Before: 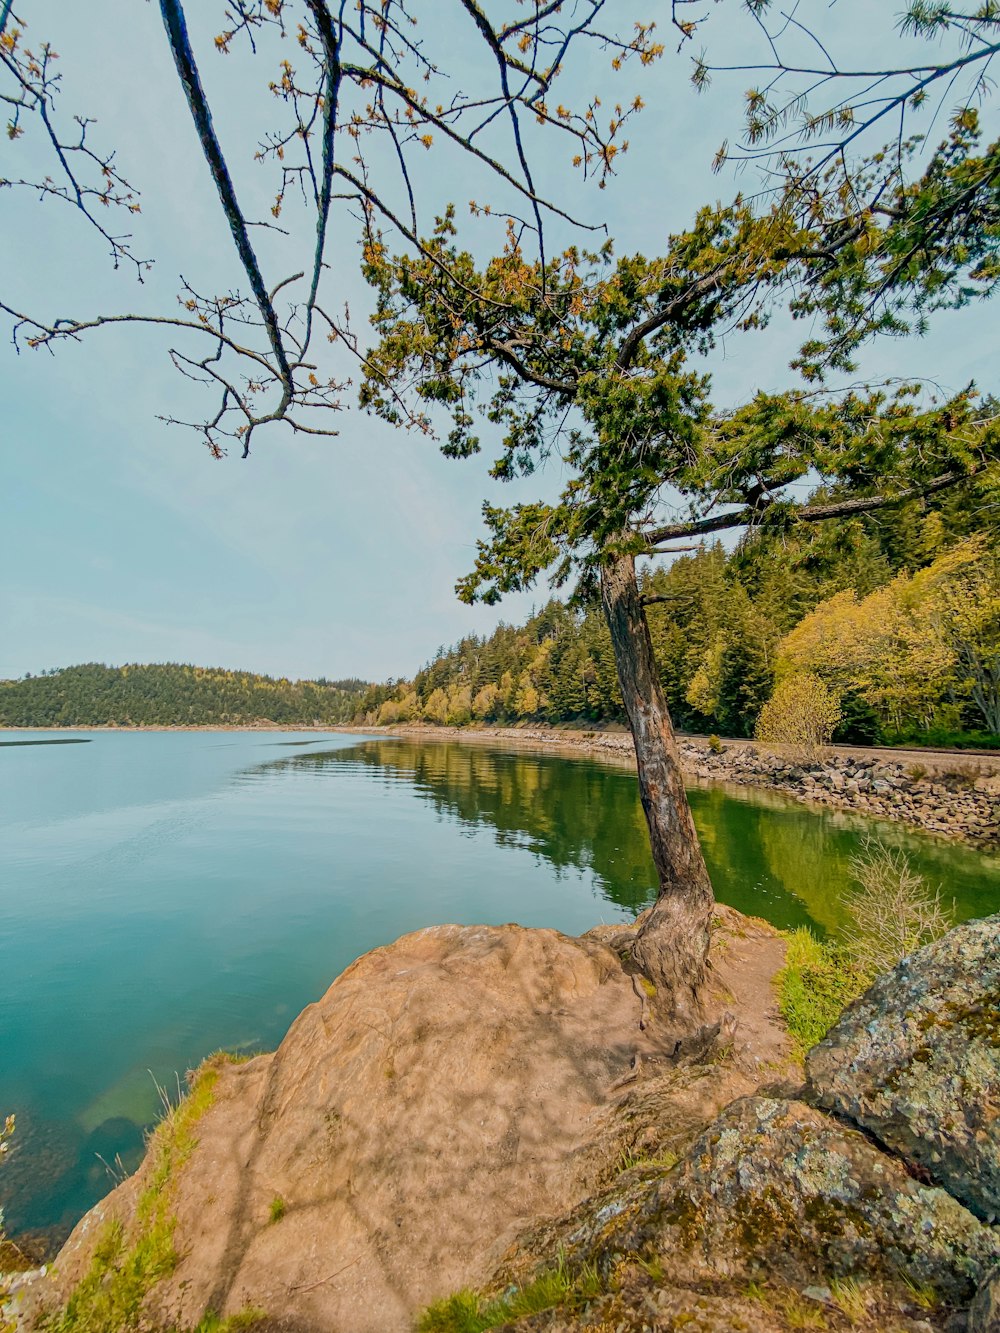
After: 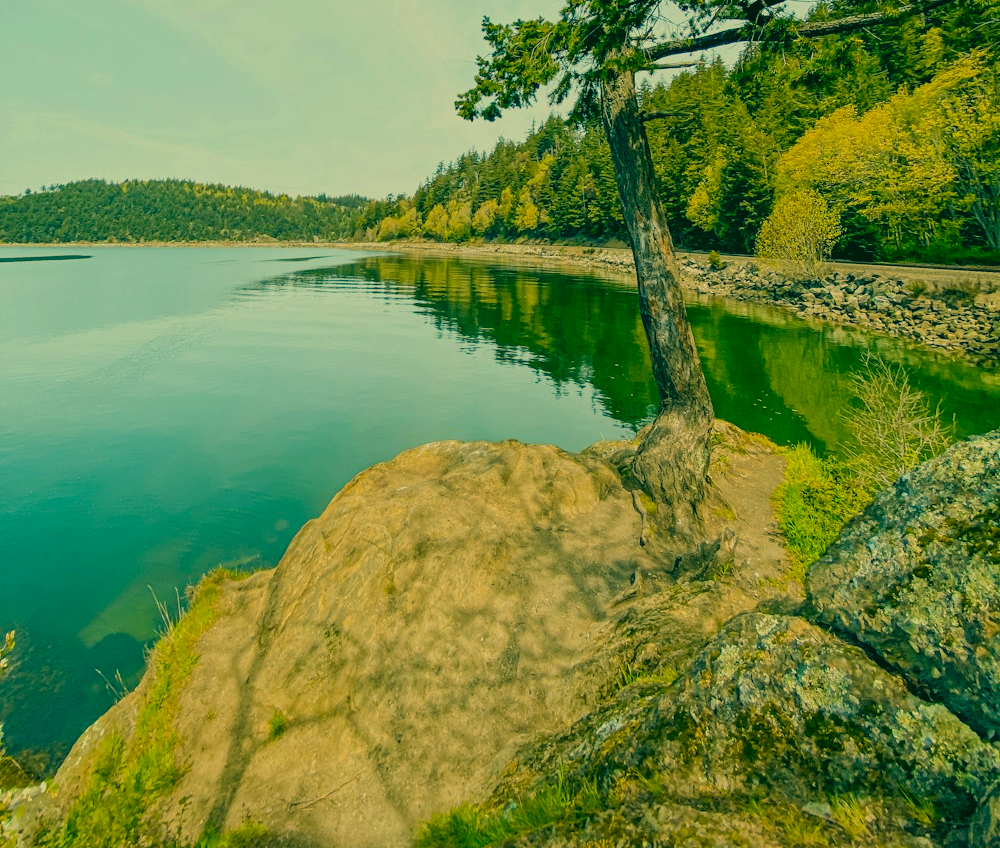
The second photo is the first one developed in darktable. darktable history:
crop and rotate: top 36.33%
color correction: highlights a* 1.73, highlights b* 34.19, shadows a* -36.66, shadows b* -5.63
tone equalizer: on, module defaults
